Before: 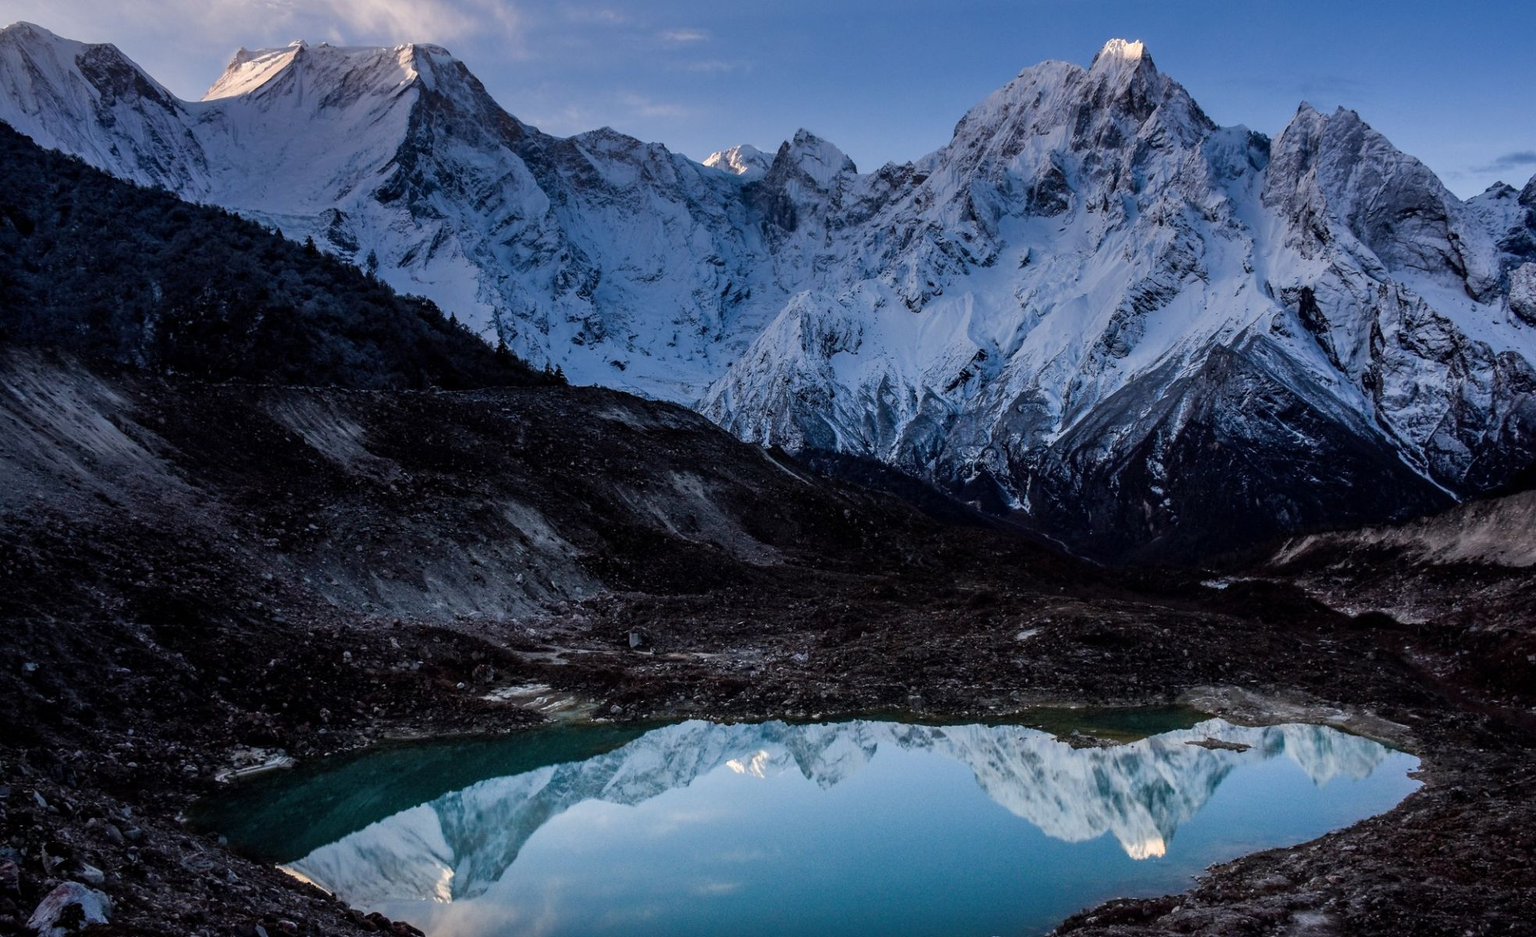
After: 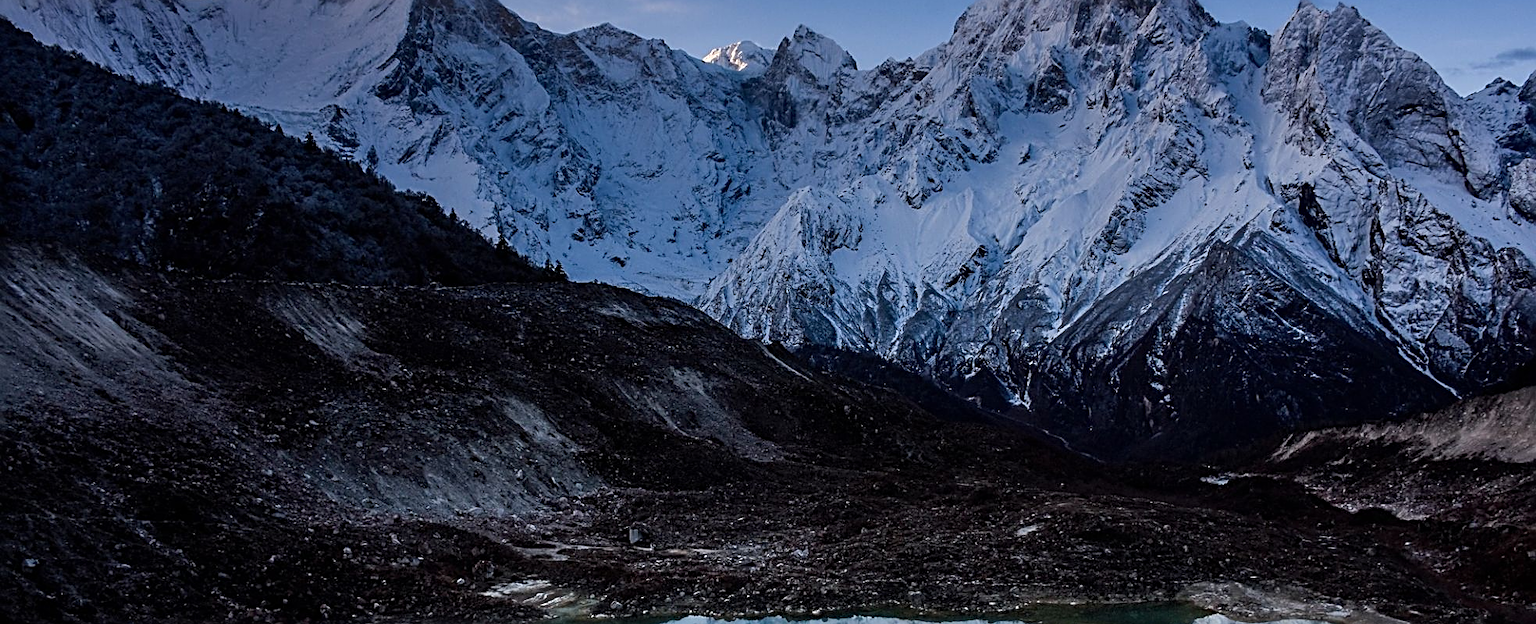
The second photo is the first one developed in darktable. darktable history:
rotate and perspective: automatic cropping original format, crop left 0, crop top 0
crop: top 11.166%, bottom 22.168%
bloom: size 5%, threshold 95%, strength 15%
sharpen: radius 2.817, amount 0.715
